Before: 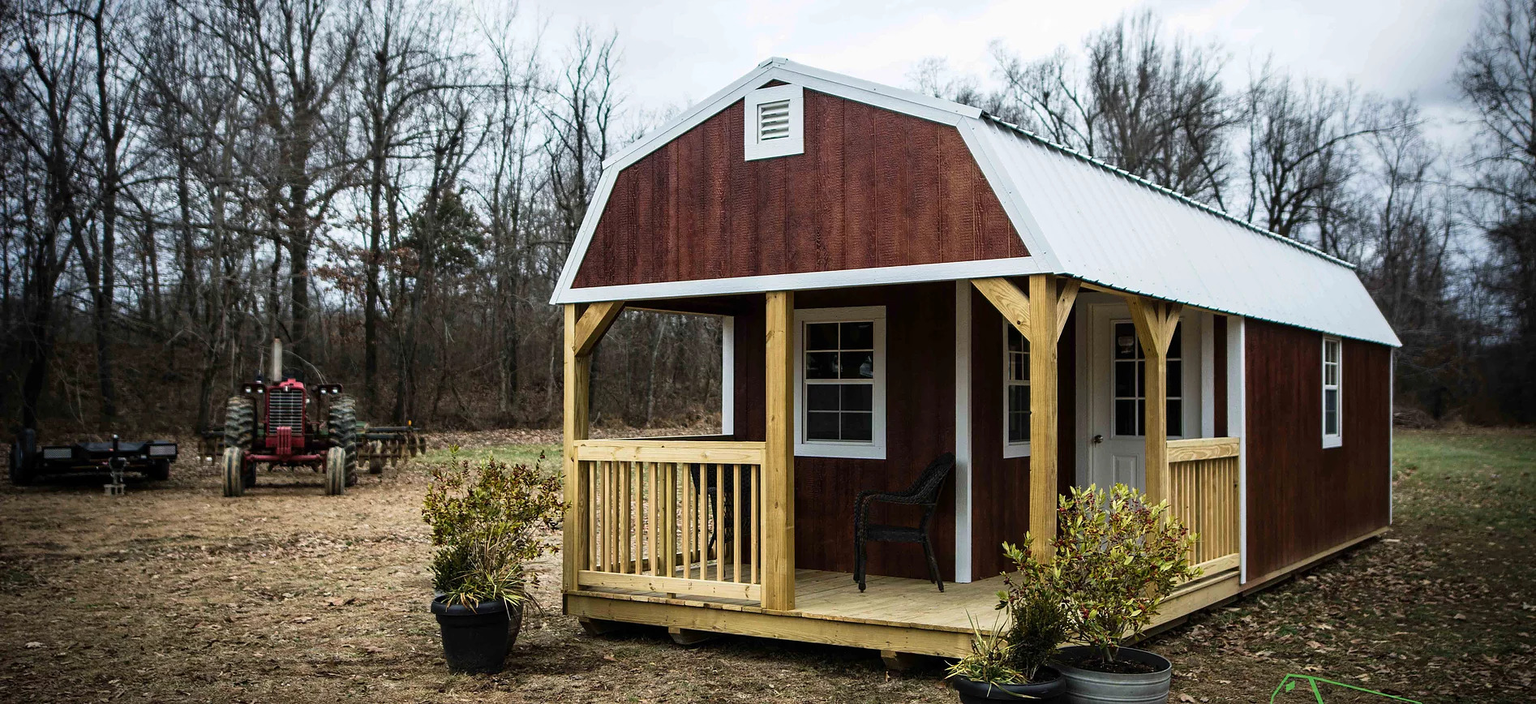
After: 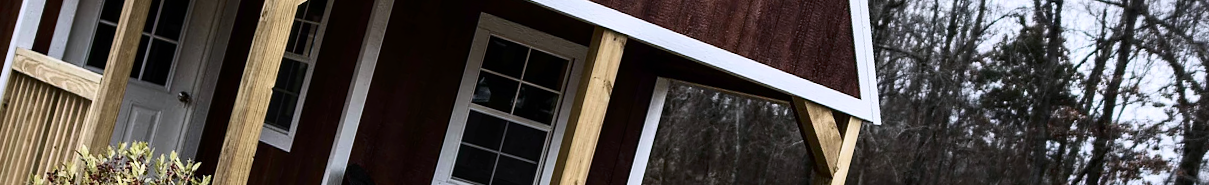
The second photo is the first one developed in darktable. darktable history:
crop and rotate: angle 16.12°, top 30.835%, bottom 35.653%
contrast brightness saturation: contrast 0.25, saturation -0.31
white balance: red 1.004, blue 1.096
